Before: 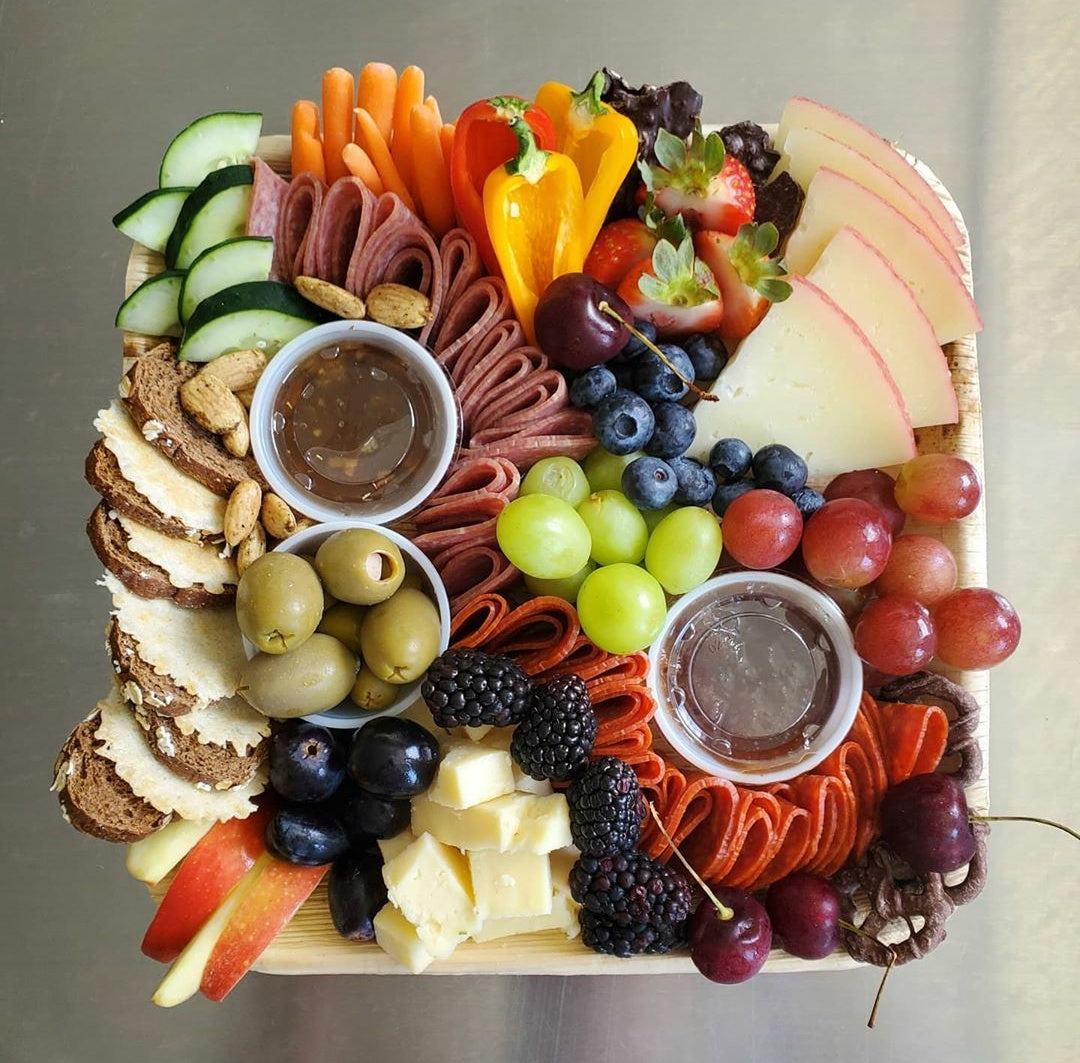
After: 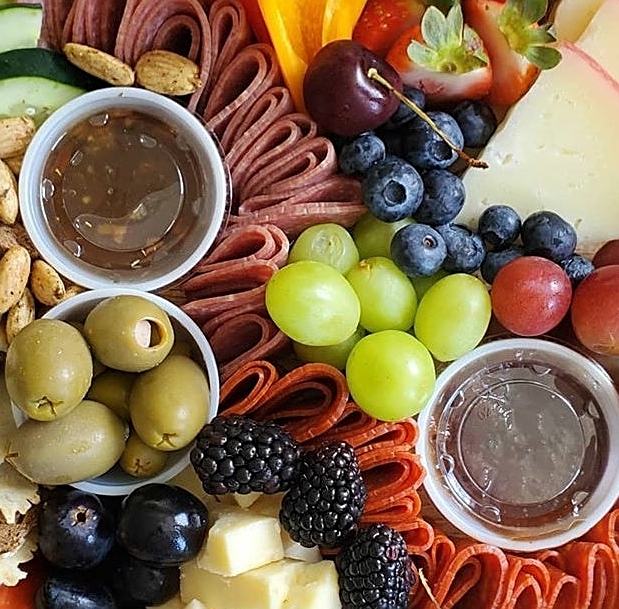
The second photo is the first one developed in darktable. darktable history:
sharpen: on, module defaults
crop: left 21.465%, top 21.974%, right 21.209%, bottom 20.7%
